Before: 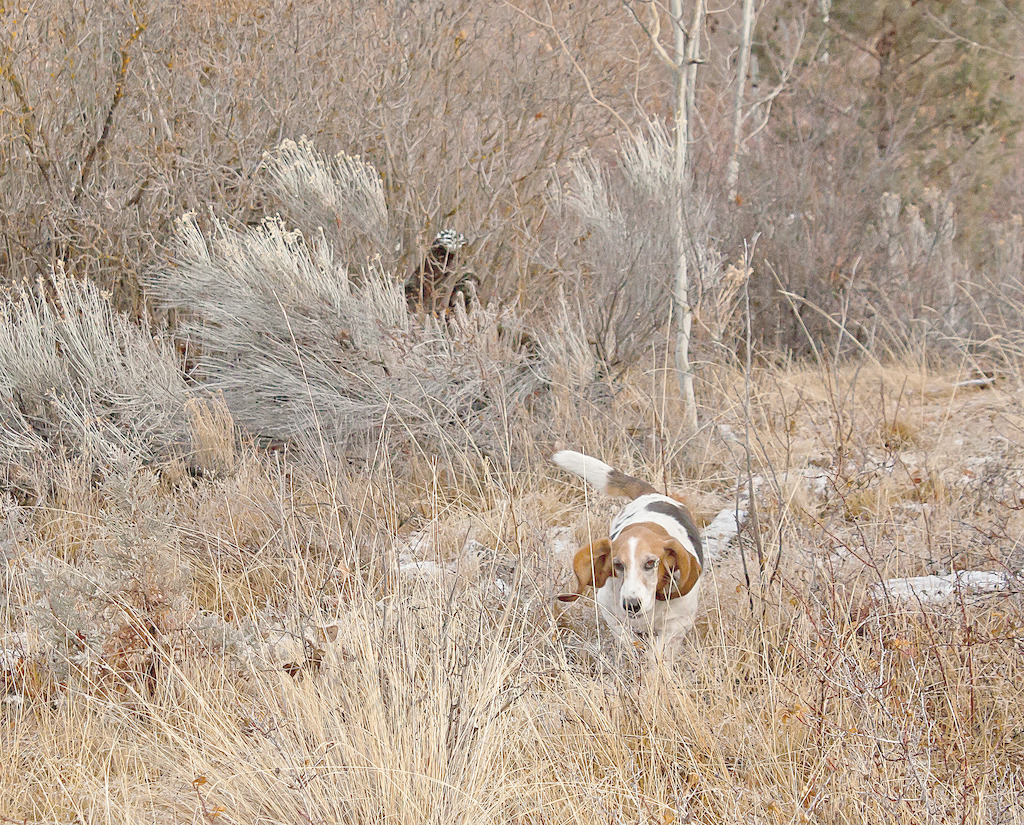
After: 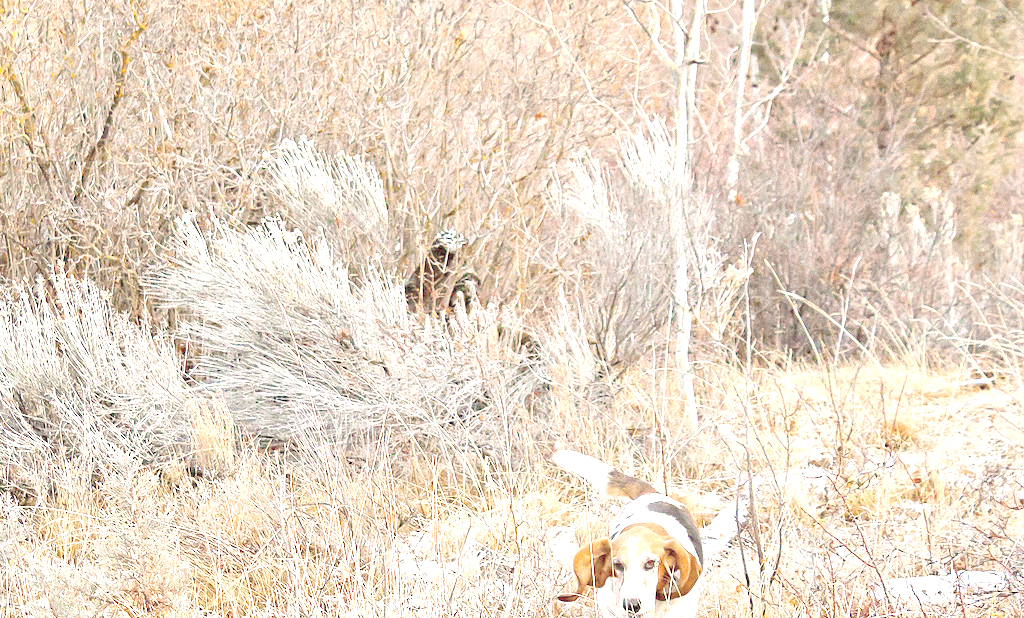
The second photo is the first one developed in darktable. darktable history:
exposure: exposure 1.2 EV, compensate highlight preservation false
crop: bottom 24.988%
